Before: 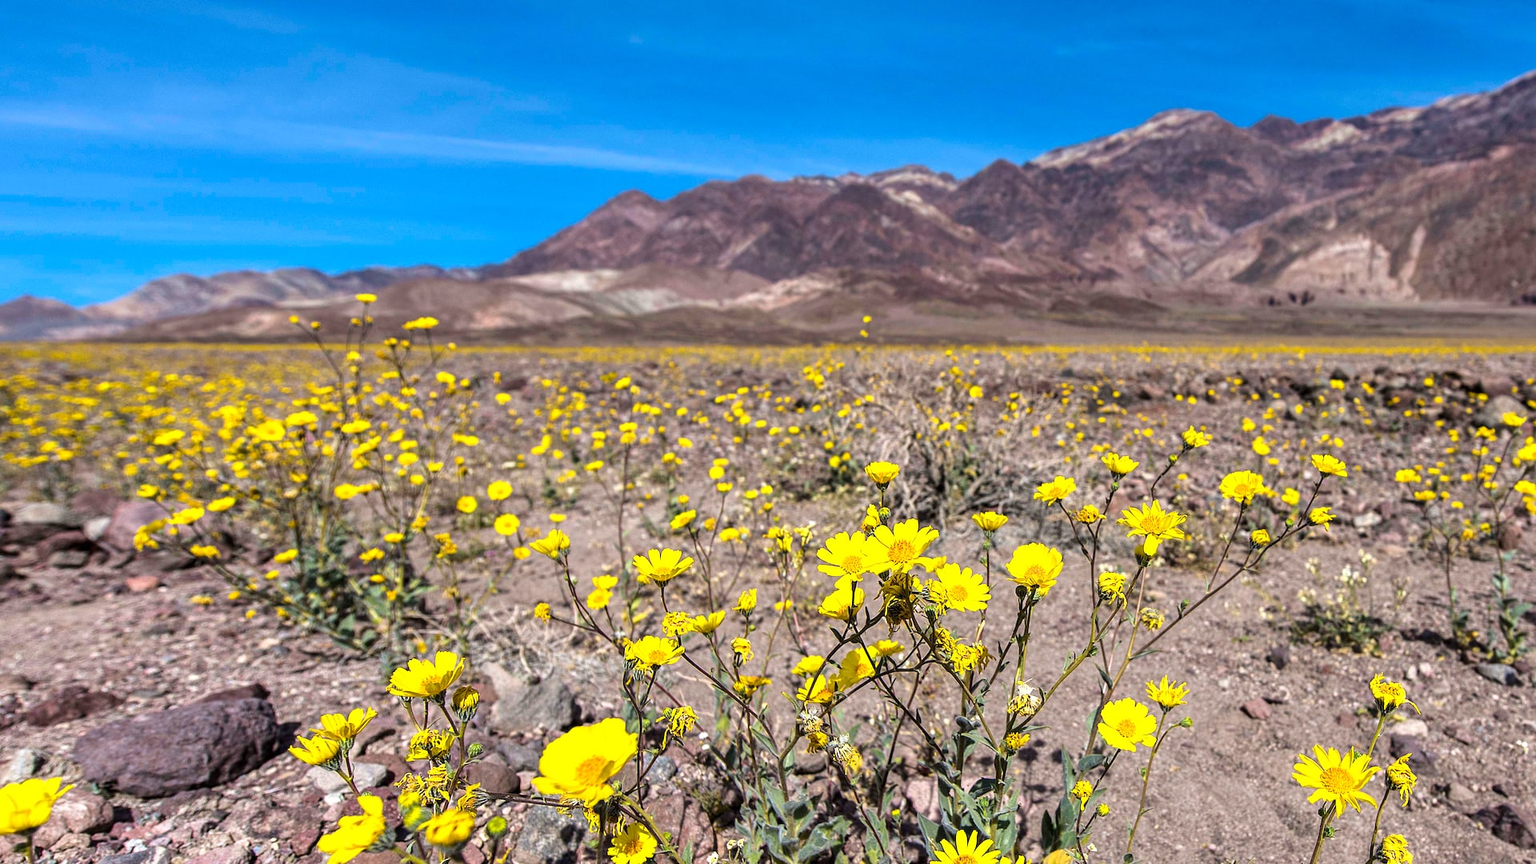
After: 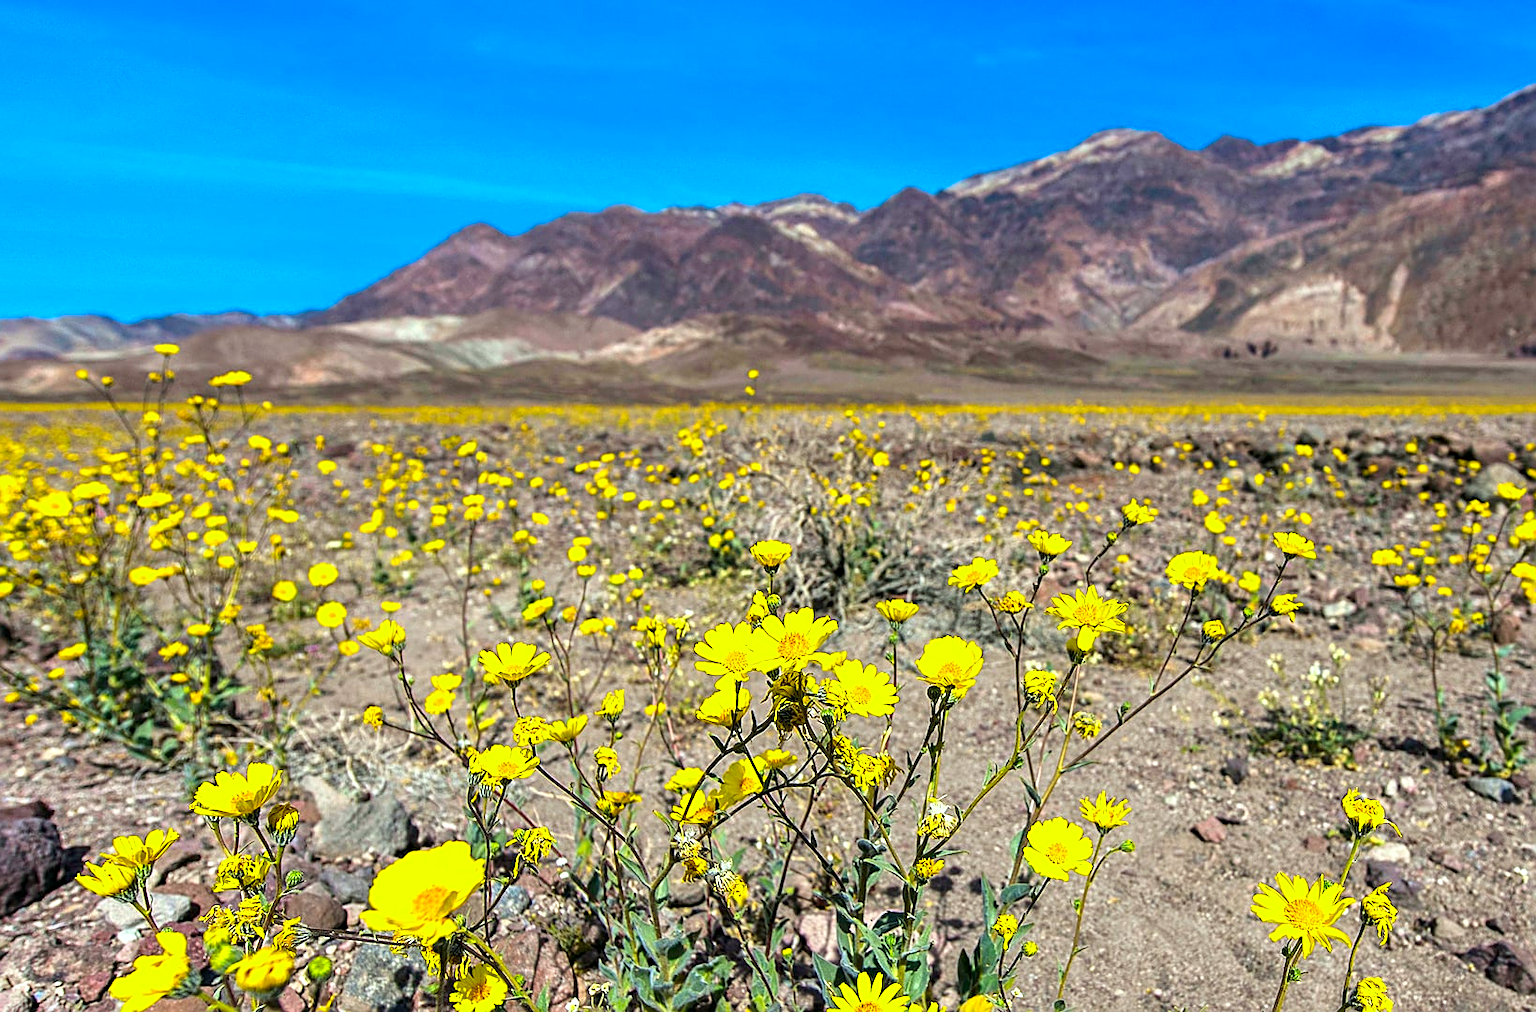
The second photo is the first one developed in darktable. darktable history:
crop and rotate: left 14.584%
sharpen: on, module defaults
exposure: exposure 0.161 EV, compensate highlight preservation false
color correction: highlights a* -7.33, highlights b* 1.26, shadows a* -3.55, saturation 1.4
